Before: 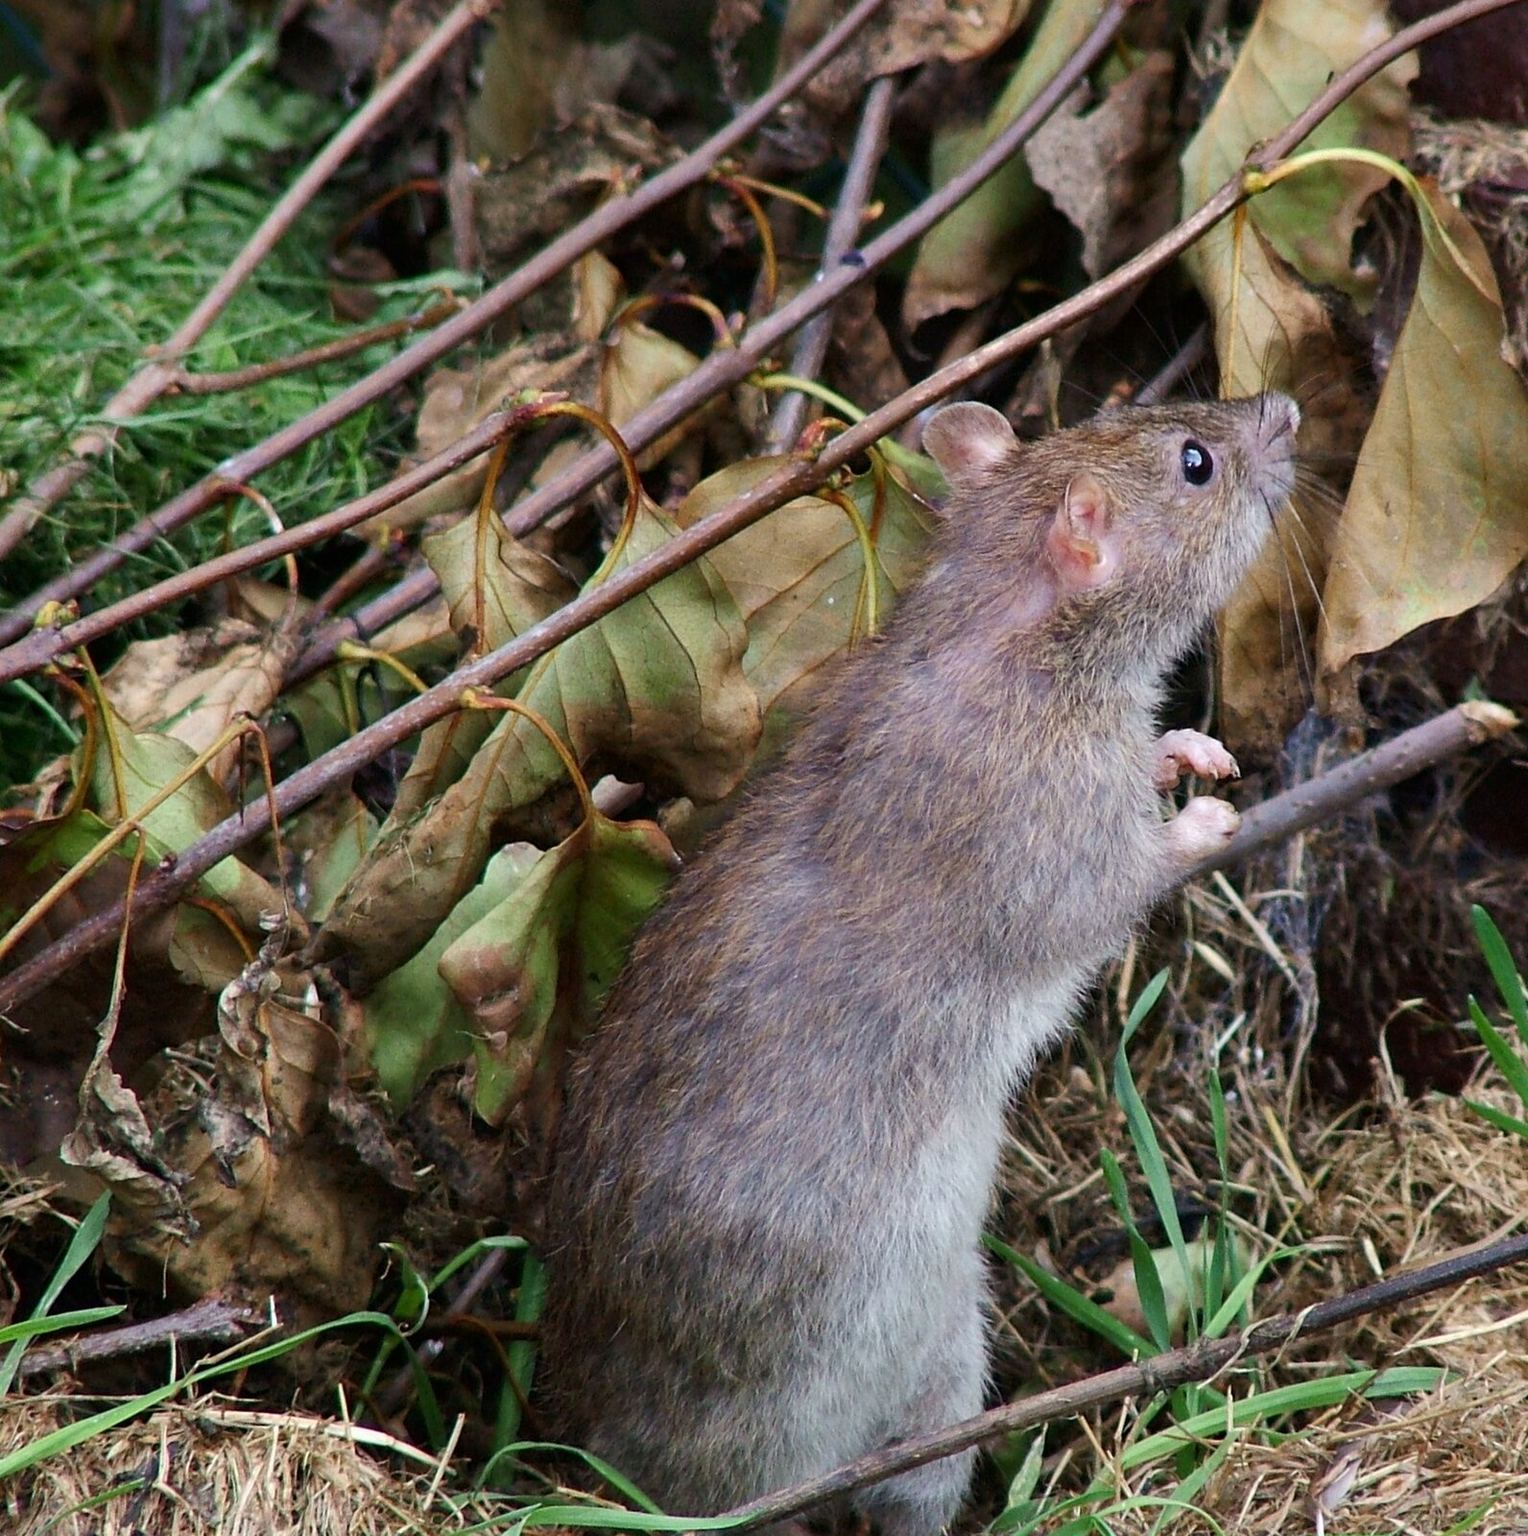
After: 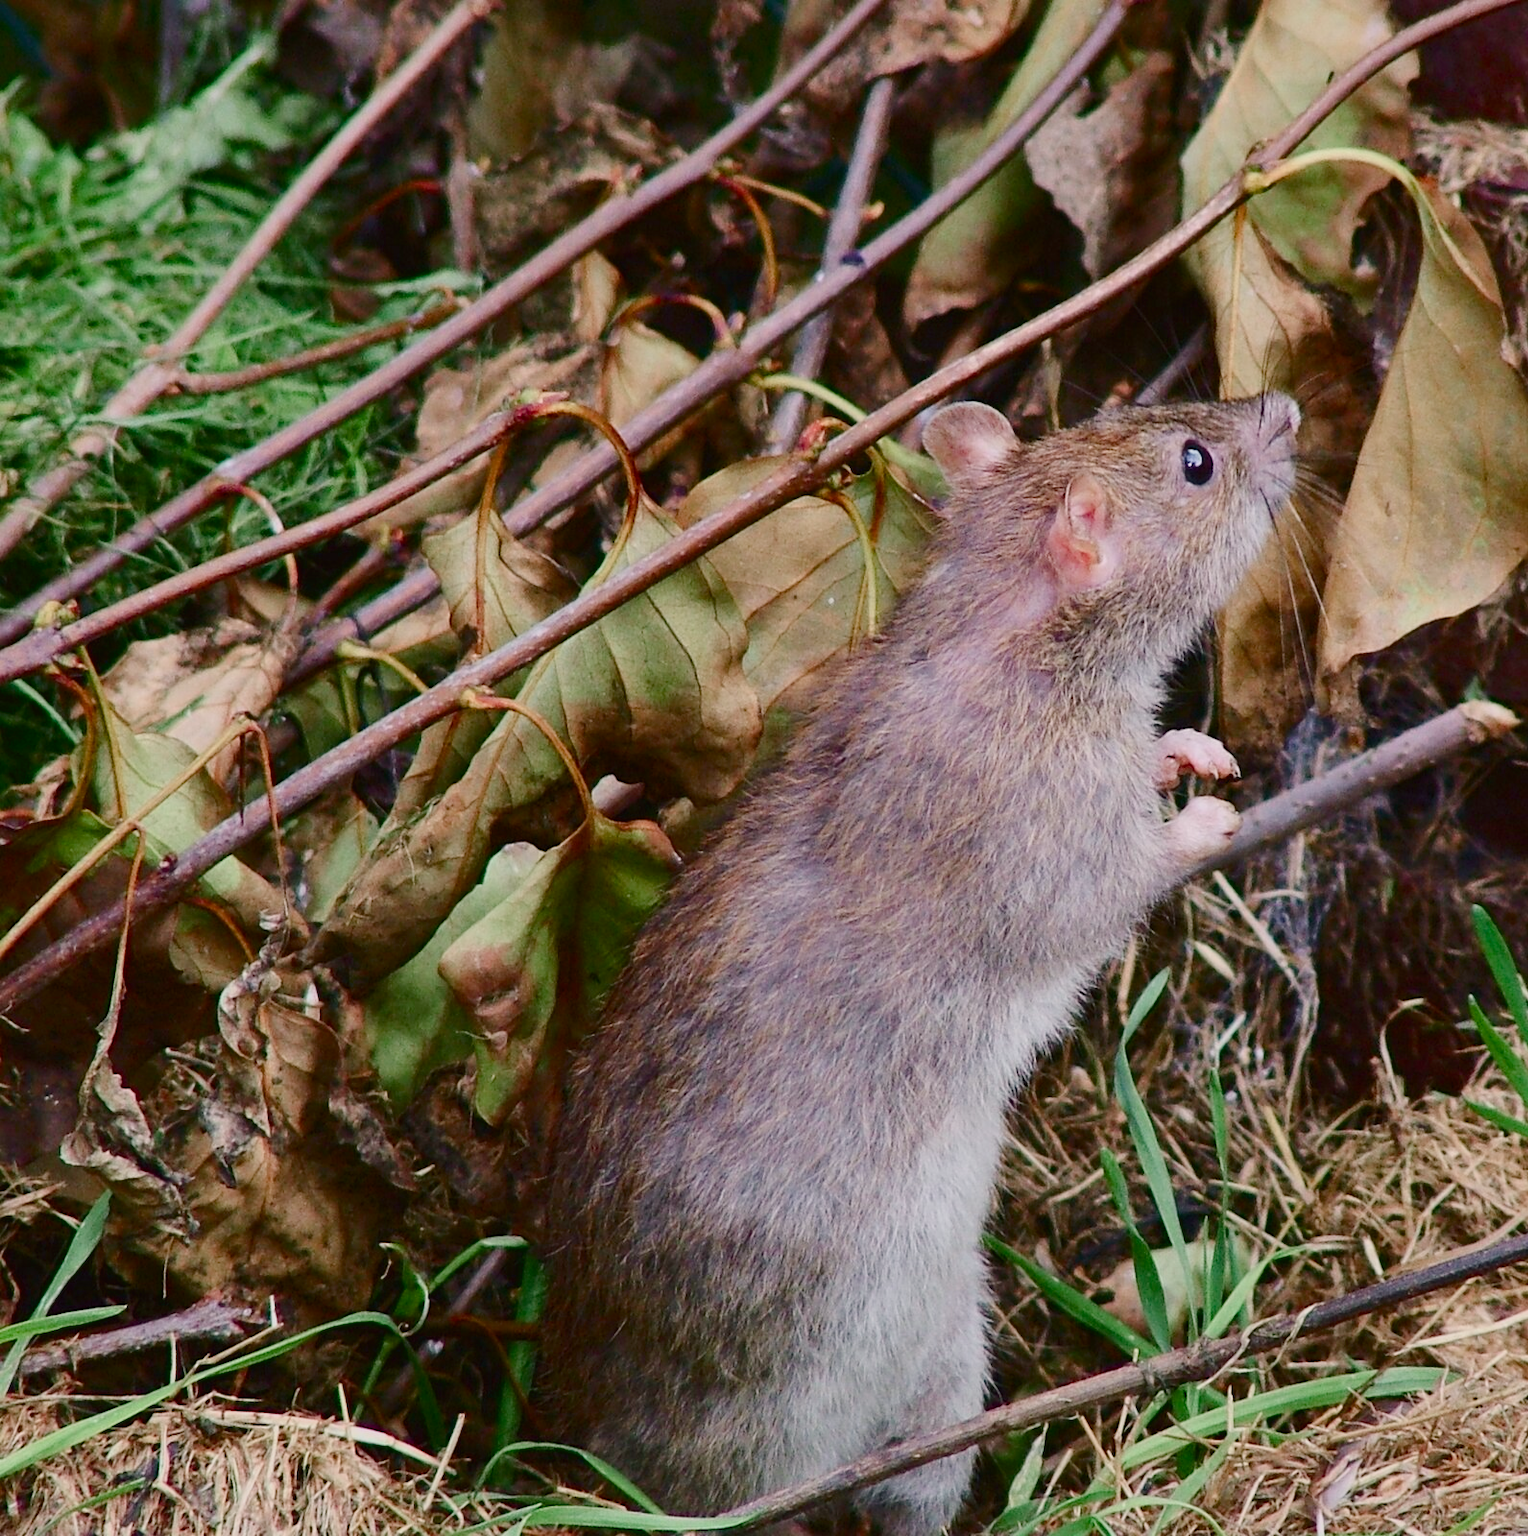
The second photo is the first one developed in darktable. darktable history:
color balance rgb: shadows lift › chroma 1%, shadows lift › hue 113°, highlights gain › chroma 0.2%, highlights gain › hue 333°, perceptual saturation grading › global saturation 20%, perceptual saturation grading › highlights -50%, perceptual saturation grading › shadows 25%, contrast -10%
tone curve: curves: ch0 [(0, 0.019) (0.204, 0.162) (0.491, 0.519) (0.748, 0.765) (1, 0.919)]; ch1 [(0, 0) (0.179, 0.173) (0.322, 0.32) (0.442, 0.447) (0.496, 0.504) (0.566, 0.585) (0.761, 0.803) (1, 1)]; ch2 [(0, 0) (0.434, 0.447) (0.483, 0.487) (0.555, 0.563) (0.697, 0.68) (1, 1)], color space Lab, independent channels, preserve colors none
